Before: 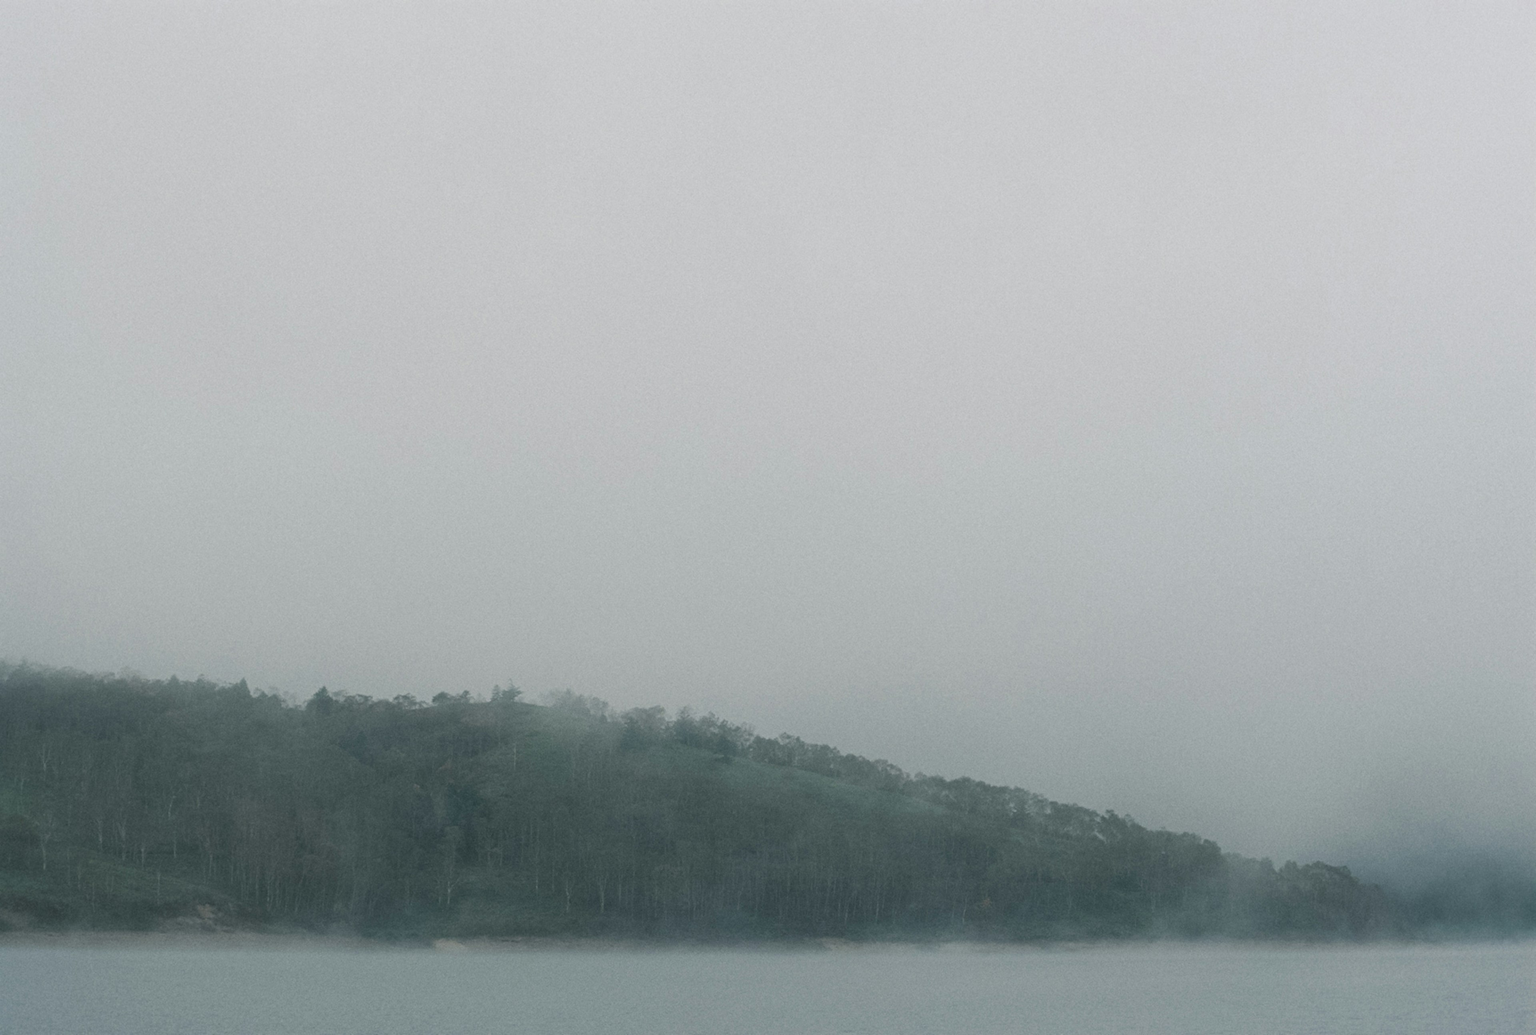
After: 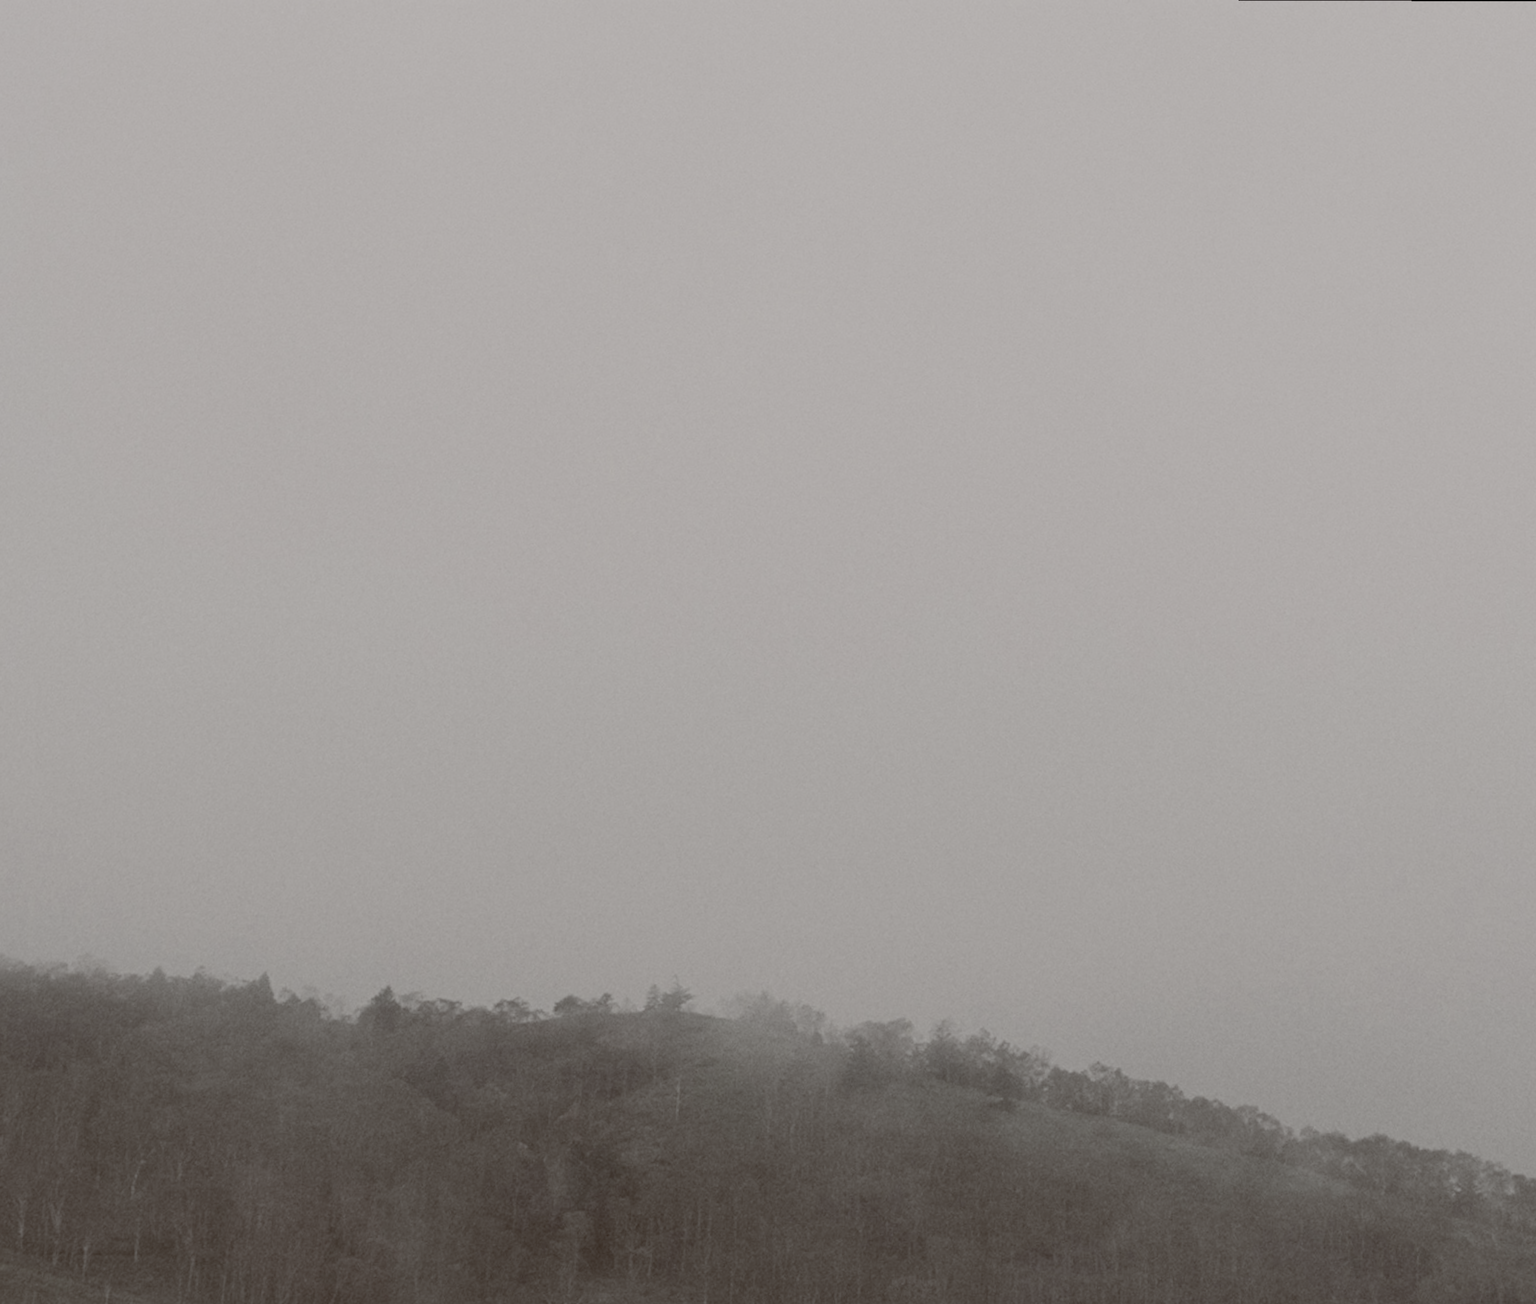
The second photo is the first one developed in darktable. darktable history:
color balance rgb: shadows lift › luminance 1%, shadows lift › chroma 0.2%, shadows lift › hue 20°, power › luminance 1%, power › chroma 0.4%, power › hue 34°, highlights gain › luminance 0.8%, highlights gain › chroma 0.4%, highlights gain › hue 44°, global offset › chroma 0.4%, global offset › hue 34°, white fulcrum 0.08 EV, linear chroma grading › shadows -7%, linear chroma grading › highlights -7%, linear chroma grading › global chroma -10%, linear chroma grading › mid-tones -8%, perceptual saturation grading › global saturation -28%, perceptual saturation grading › highlights -20%, perceptual saturation grading › mid-tones -24%, perceptual saturation grading › shadows -24%, perceptual brilliance grading › global brilliance -1%, perceptual brilliance grading › highlights -1%, perceptual brilliance grading › mid-tones -1%, perceptual brilliance grading › shadows -1%, global vibrance -17%, contrast -6%
rotate and perspective: rotation 0.215°, lens shift (vertical) -0.139, crop left 0.069, crop right 0.939, crop top 0.002, crop bottom 0.996
crop: right 28.885%, bottom 16.626%
filmic rgb: black relative exposure -7.32 EV, white relative exposure 5.09 EV, hardness 3.2
